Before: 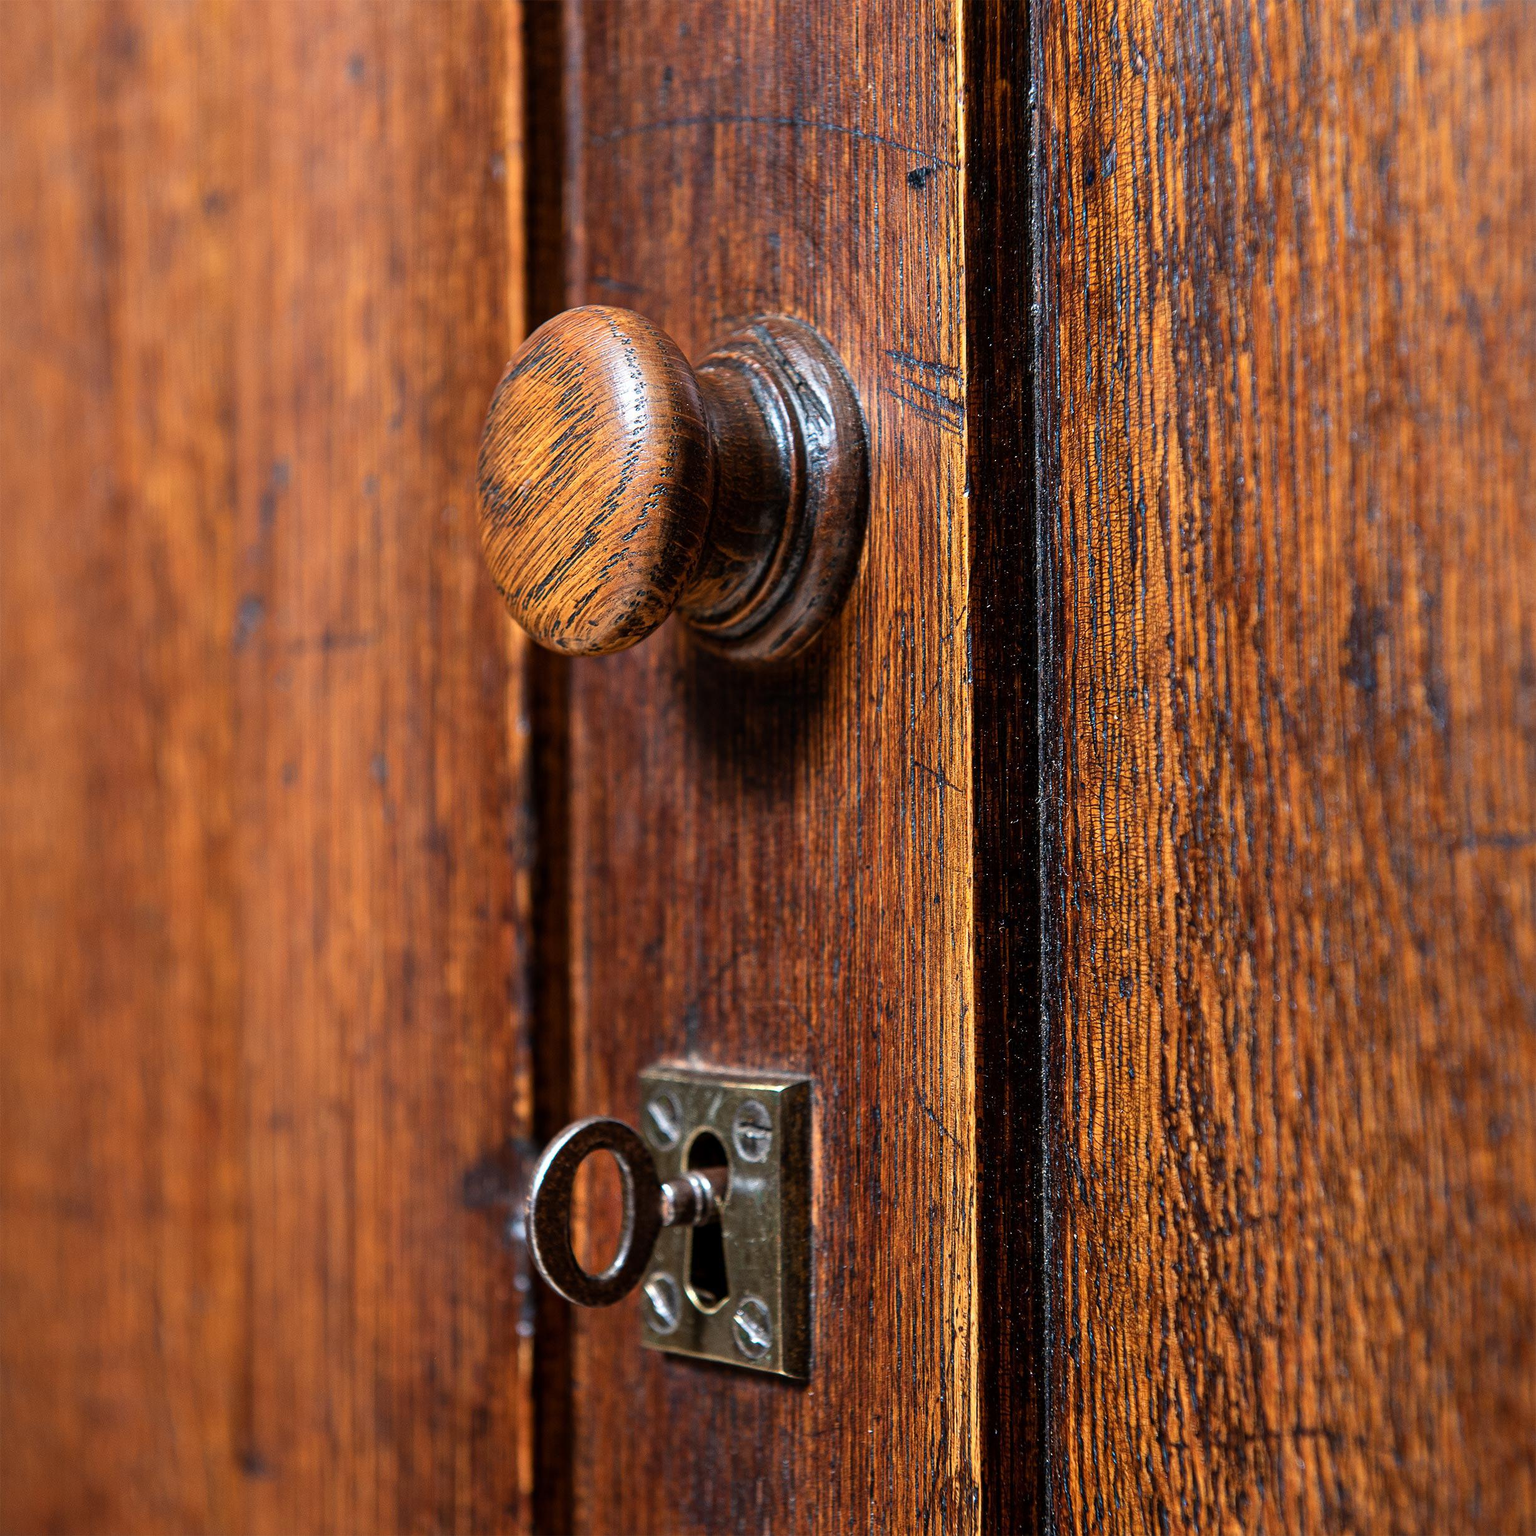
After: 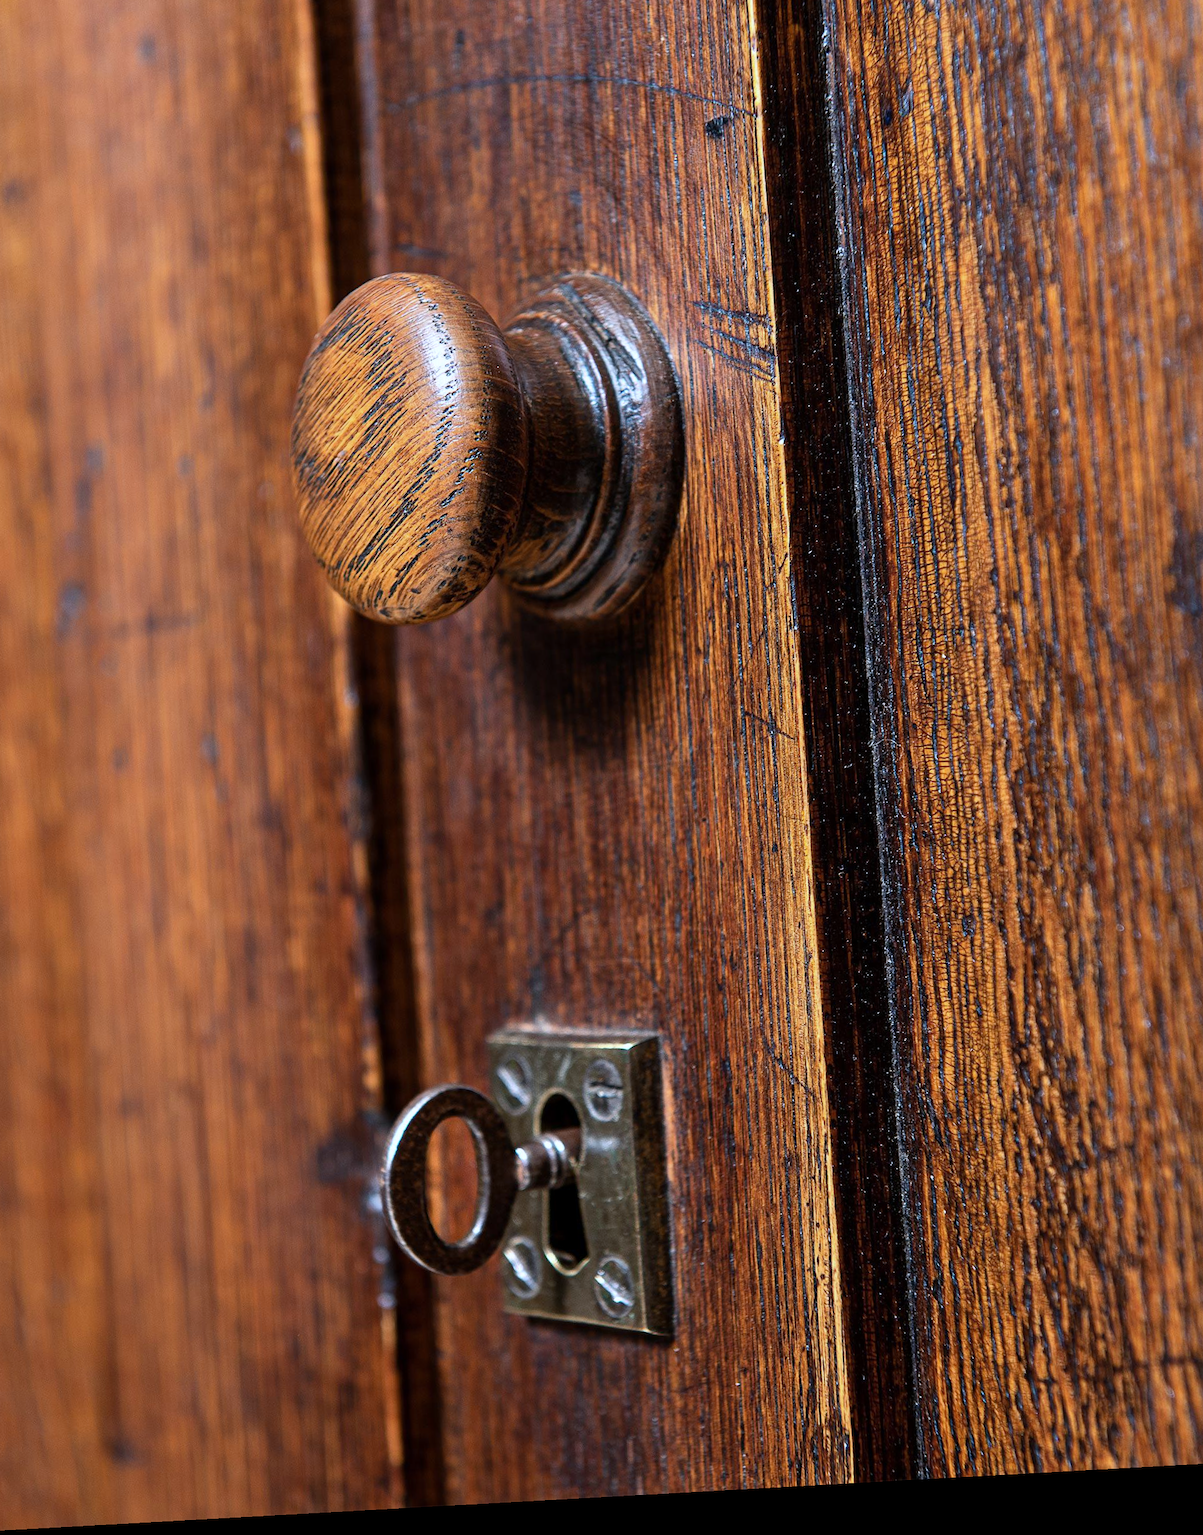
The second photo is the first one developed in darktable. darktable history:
contrast brightness saturation: saturation -0.05
rotate and perspective: rotation -3.18°, automatic cropping off
white balance: red 0.954, blue 1.079
crop and rotate: left 13.15%, top 5.251%, right 12.609%
